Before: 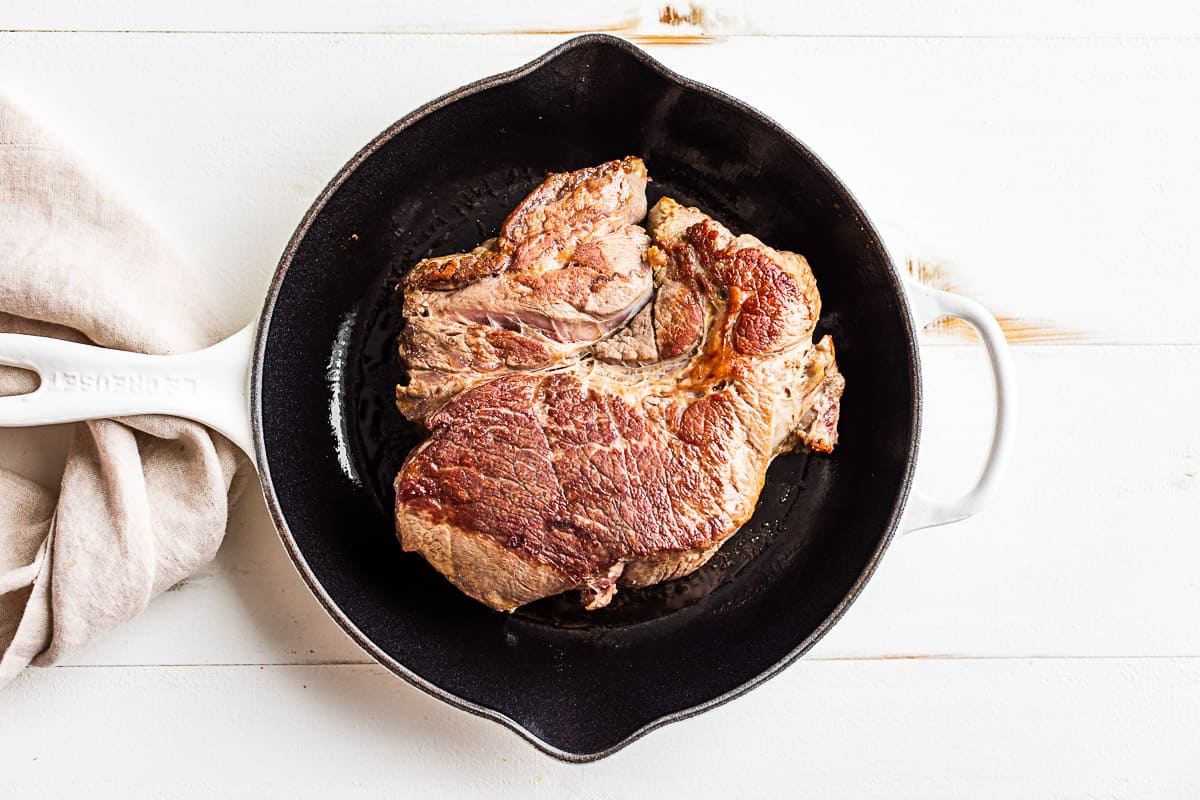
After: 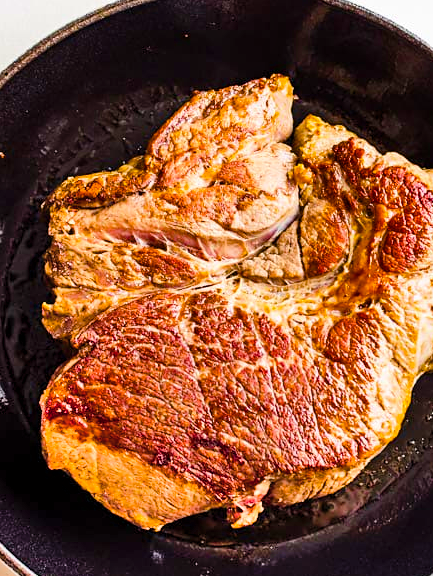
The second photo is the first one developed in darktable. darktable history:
velvia: strength 14.56%
color balance rgb: linear chroma grading › global chroma 15.463%, perceptual saturation grading › global saturation 36.824%, perceptual saturation grading › shadows 35.619%, global vibrance 5.218%
crop and rotate: left 29.552%, top 10.291%, right 34.291%, bottom 17.618%
shadows and highlights: shadows 75.8, highlights -23.75, soften with gaussian
